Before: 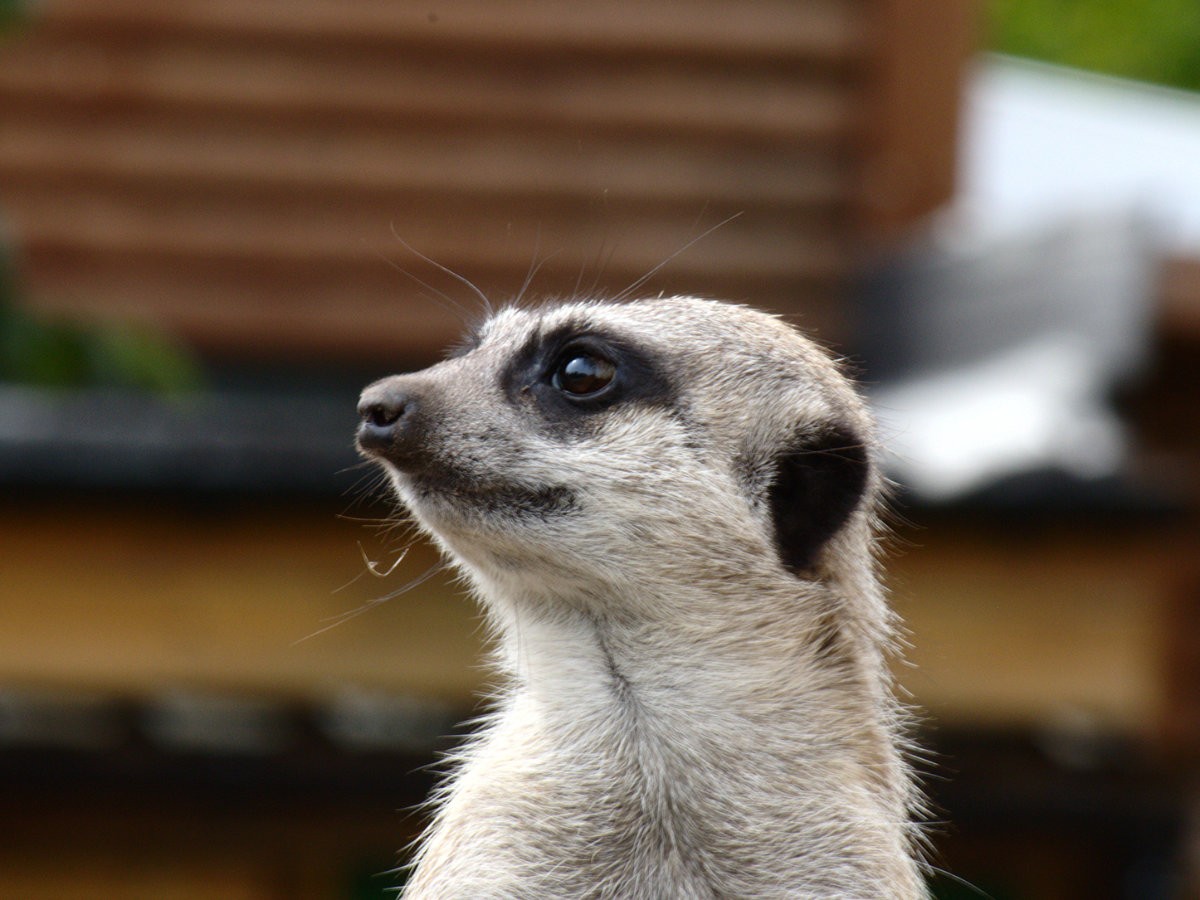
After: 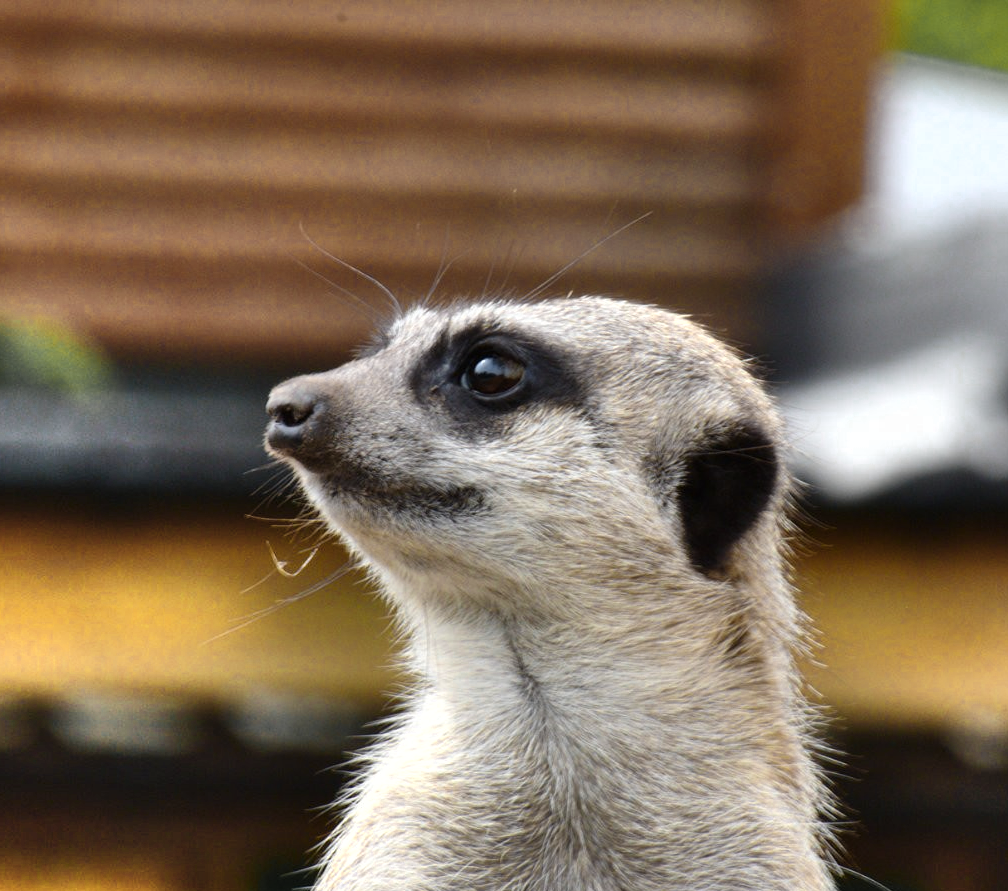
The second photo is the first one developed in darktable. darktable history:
color balance rgb: perceptual saturation grading › global saturation 10%, global vibrance 10%
color zones: curves: ch0 [(0.004, 0.306) (0.107, 0.448) (0.252, 0.656) (0.41, 0.398) (0.595, 0.515) (0.768, 0.628)]; ch1 [(0.07, 0.323) (0.151, 0.452) (0.252, 0.608) (0.346, 0.221) (0.463, 0.189) (0.61, 0.368) (0.735, 0.395) (0.921, 0.412)]; ch2 [(0, 0.476) (0.132, 0.512) (0.243, 0.512) (0.397, 0.48) (0.522, 0.376) (0.634, 0.536) (0.761, 0.46)]
shadows and highlights: shadows 75, highlights -60.85, soften with gaussian
crop: left 7.598%, right 7.873%
